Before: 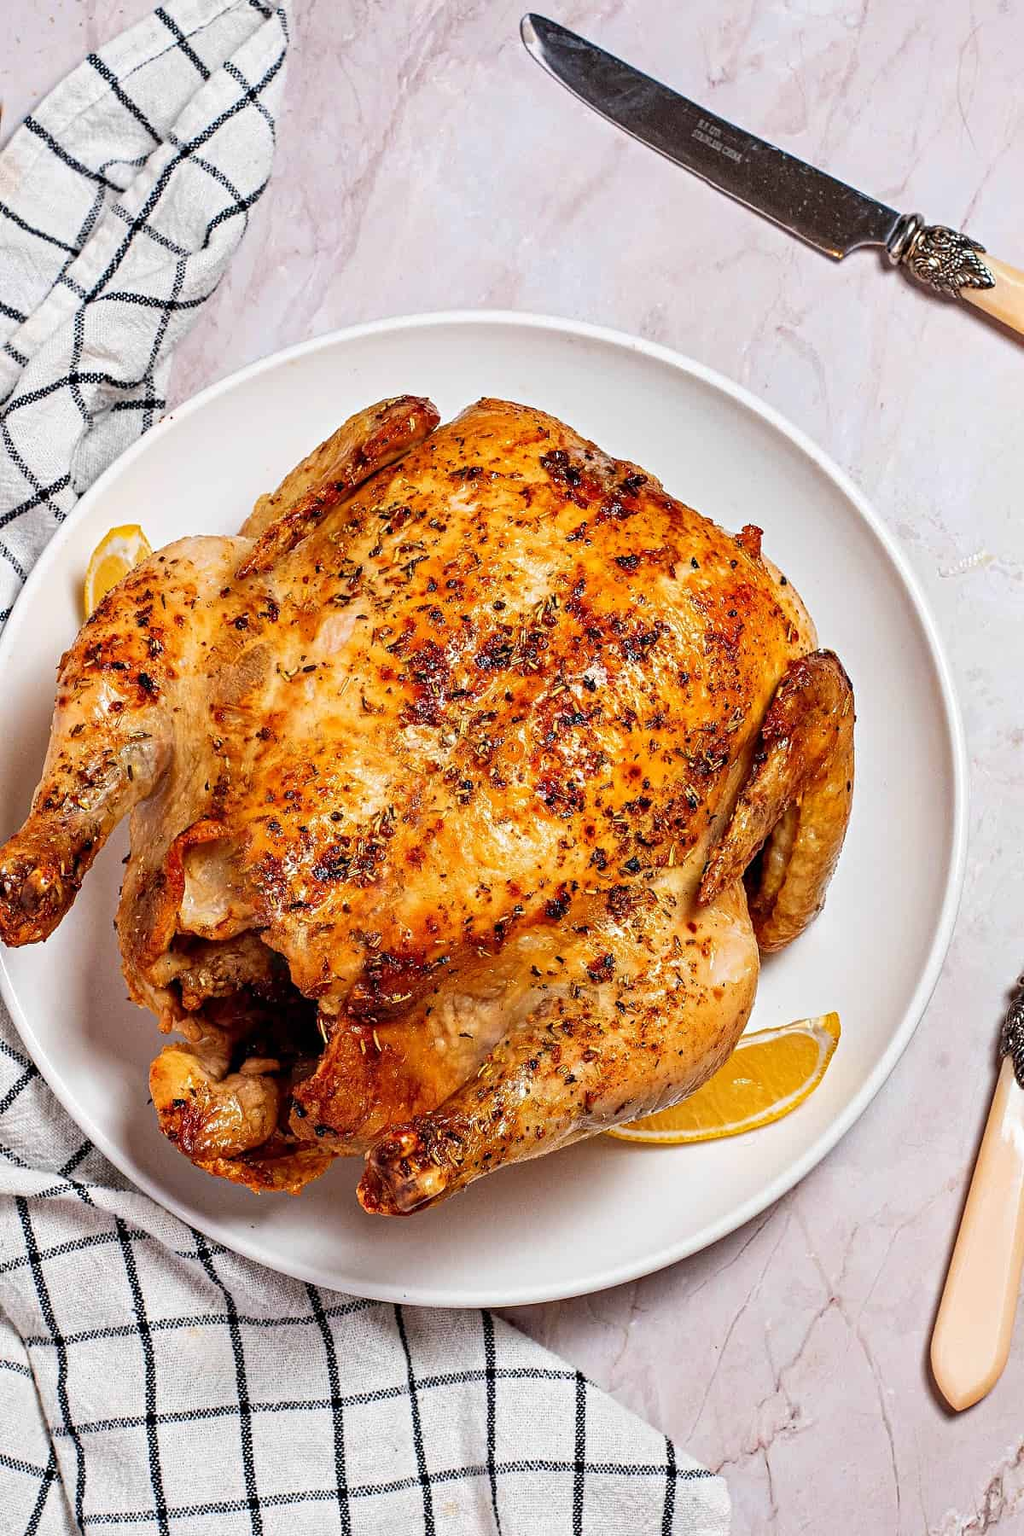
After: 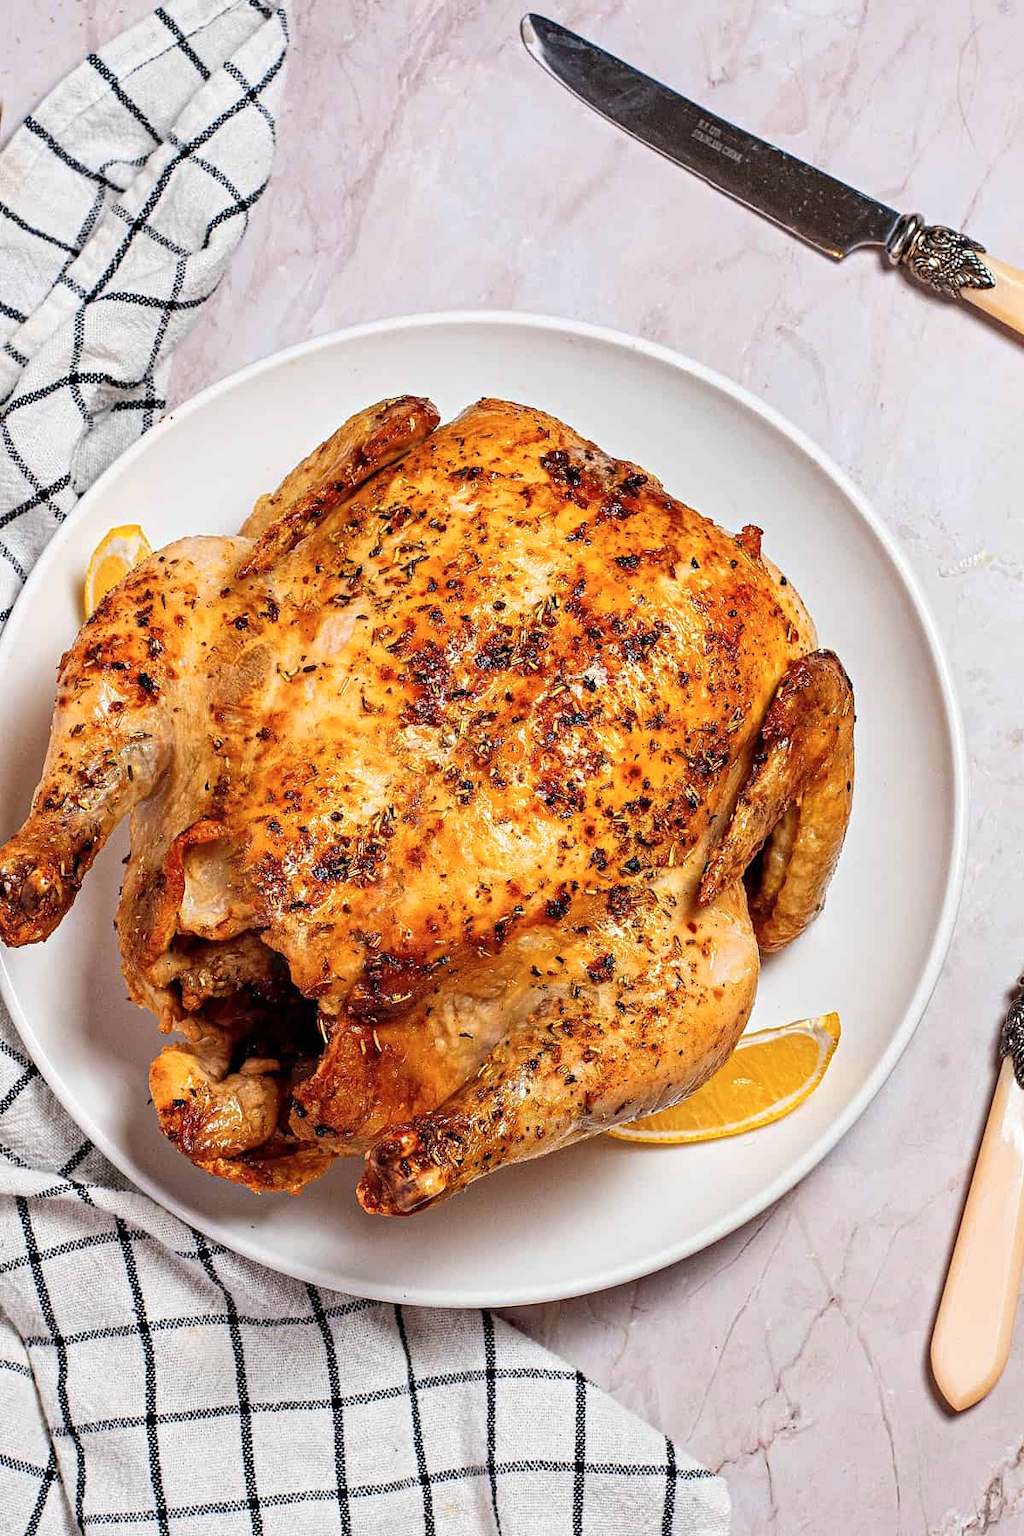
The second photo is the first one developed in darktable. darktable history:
color zones: curves: ch0 [(0, 0.48) (0.209, 0.398) (0.305, 0.332) (0.429, 0.493) (0.571, 0.5) (0.714, 0.5) (0.857, 0.5) (1, 0.48)]; ch1 [(0, 0.633) (0.143, 0.586) (0.286, 0.489) (0.429, 0.448) (0.571, 0.31) (0.714, 0.335) (0.857, 0.492) (1, 0.633)]; ch2 [(0, 0.448) (0.143, 0.498) (0.286, 0.5) (0.429, 0.5) (0.571, 0.5) (0.714, 0.5) (0.857, 0.5) (1, 0.448)], mix -124.23%
